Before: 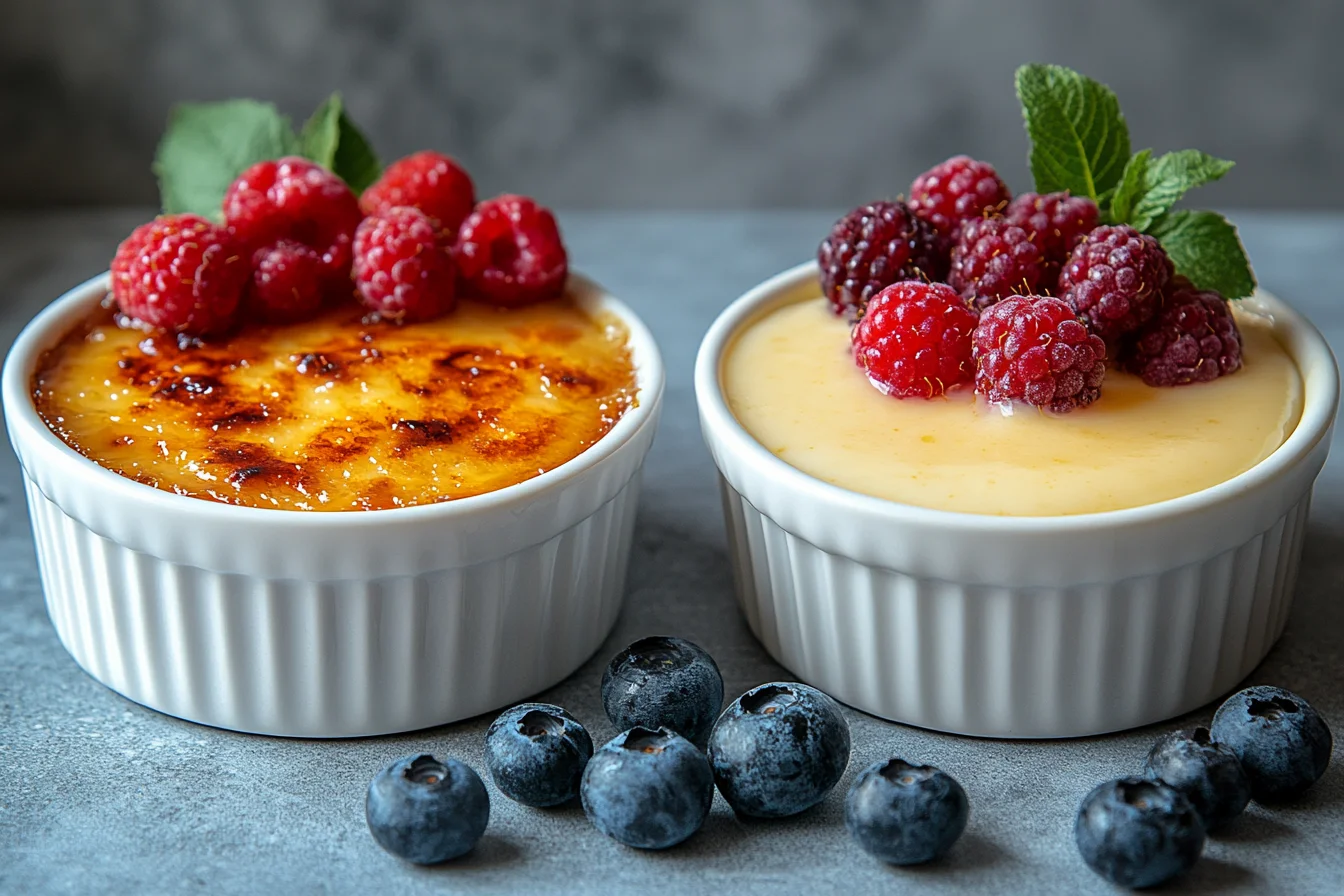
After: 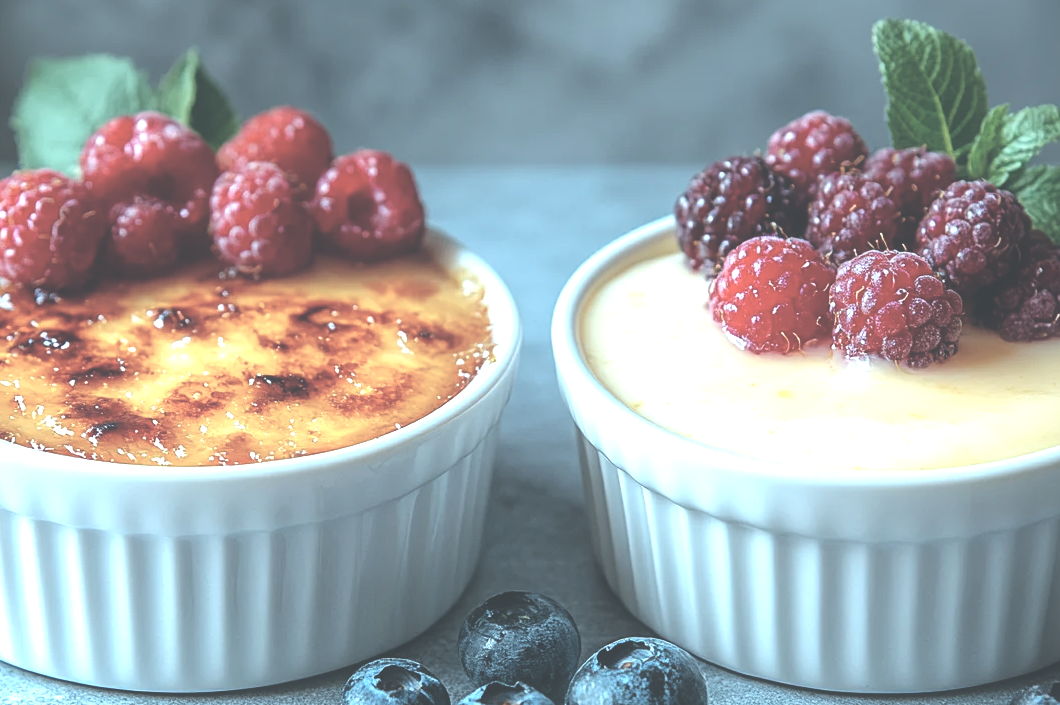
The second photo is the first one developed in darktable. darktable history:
color correction: highlights a* -12.99, highlights b* -17.65, saturation 0.701
exposure: black level correction -0.042, exposure 0.062 EV, compensate highlight preservation false
crop and rotate: left 10.693%, top 5.116%, right 10.414%, bottom 16.195%
tone equalizer: -8 EV -0.762 EV, -7 EV -0.693 EV, -6 EV -0.583 EV, -5 EV -0.394 EV, -3 EV 0.401 EV, -2 EV 0.6 EV, -1 EV 0.677 EV, +0 EV 0.773 EV
